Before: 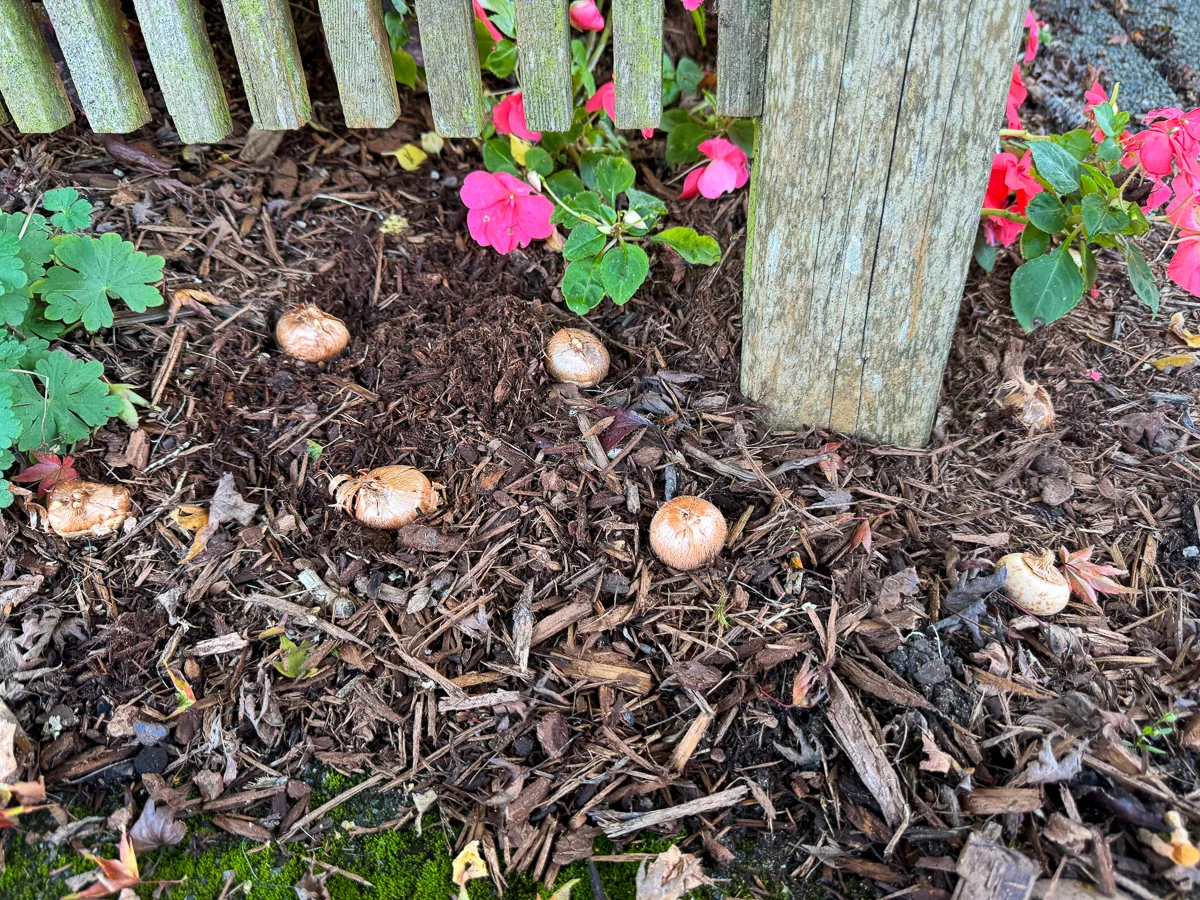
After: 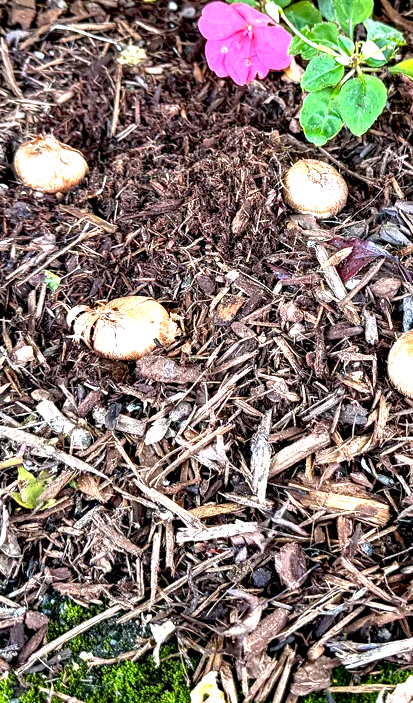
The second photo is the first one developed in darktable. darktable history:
exposure: black level correction 0.008, exposure 0.986 EV, compensate highlight preservation false
local contrast: detail 135%, midtone range 0.749
crop and rotate: left 21.893%, top 18.823%, right 43.638%, bottom 2.98%
